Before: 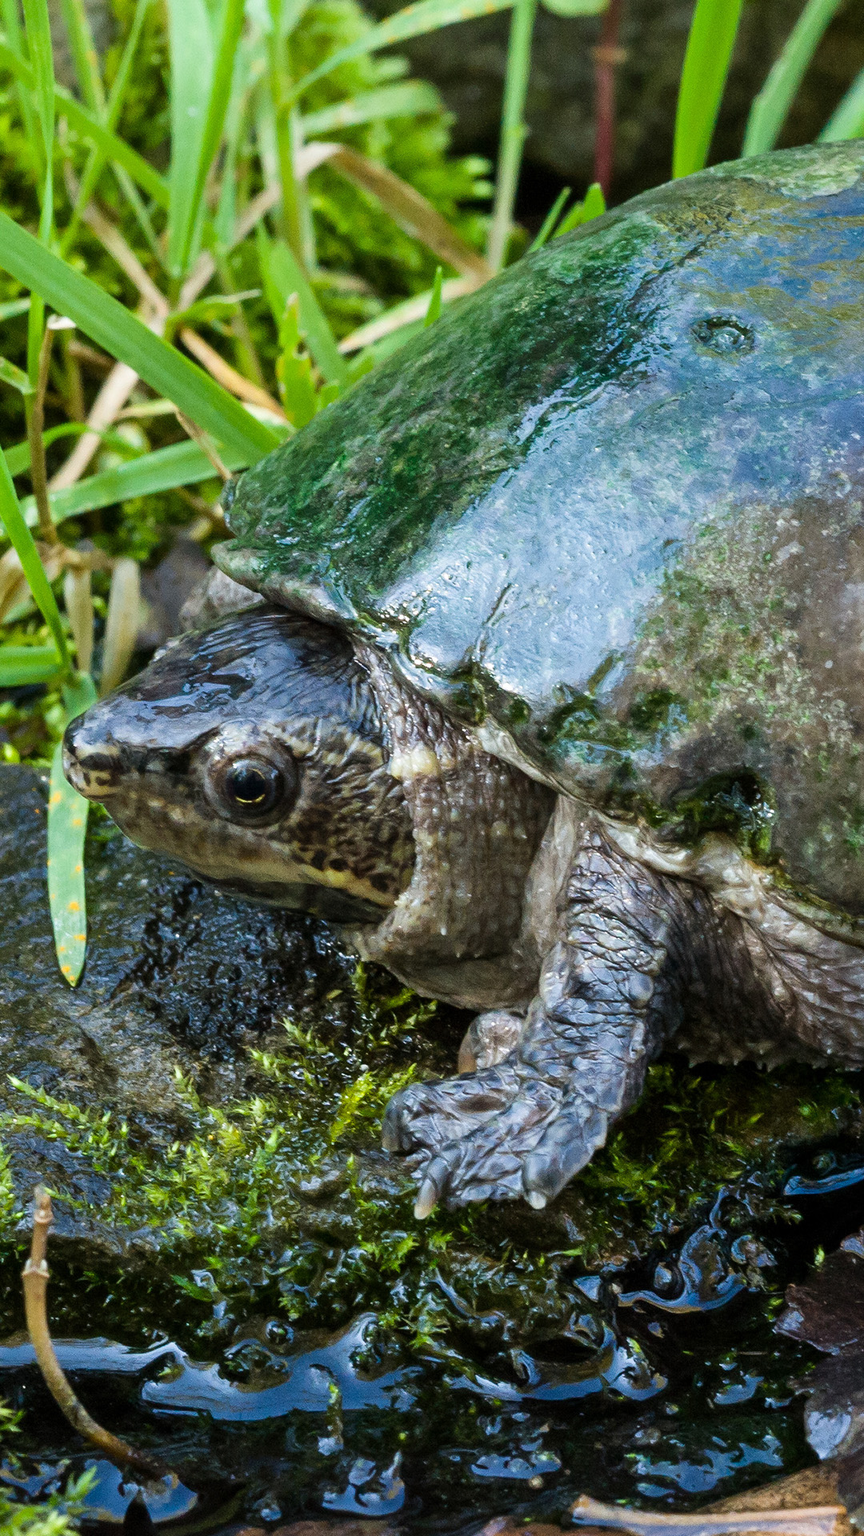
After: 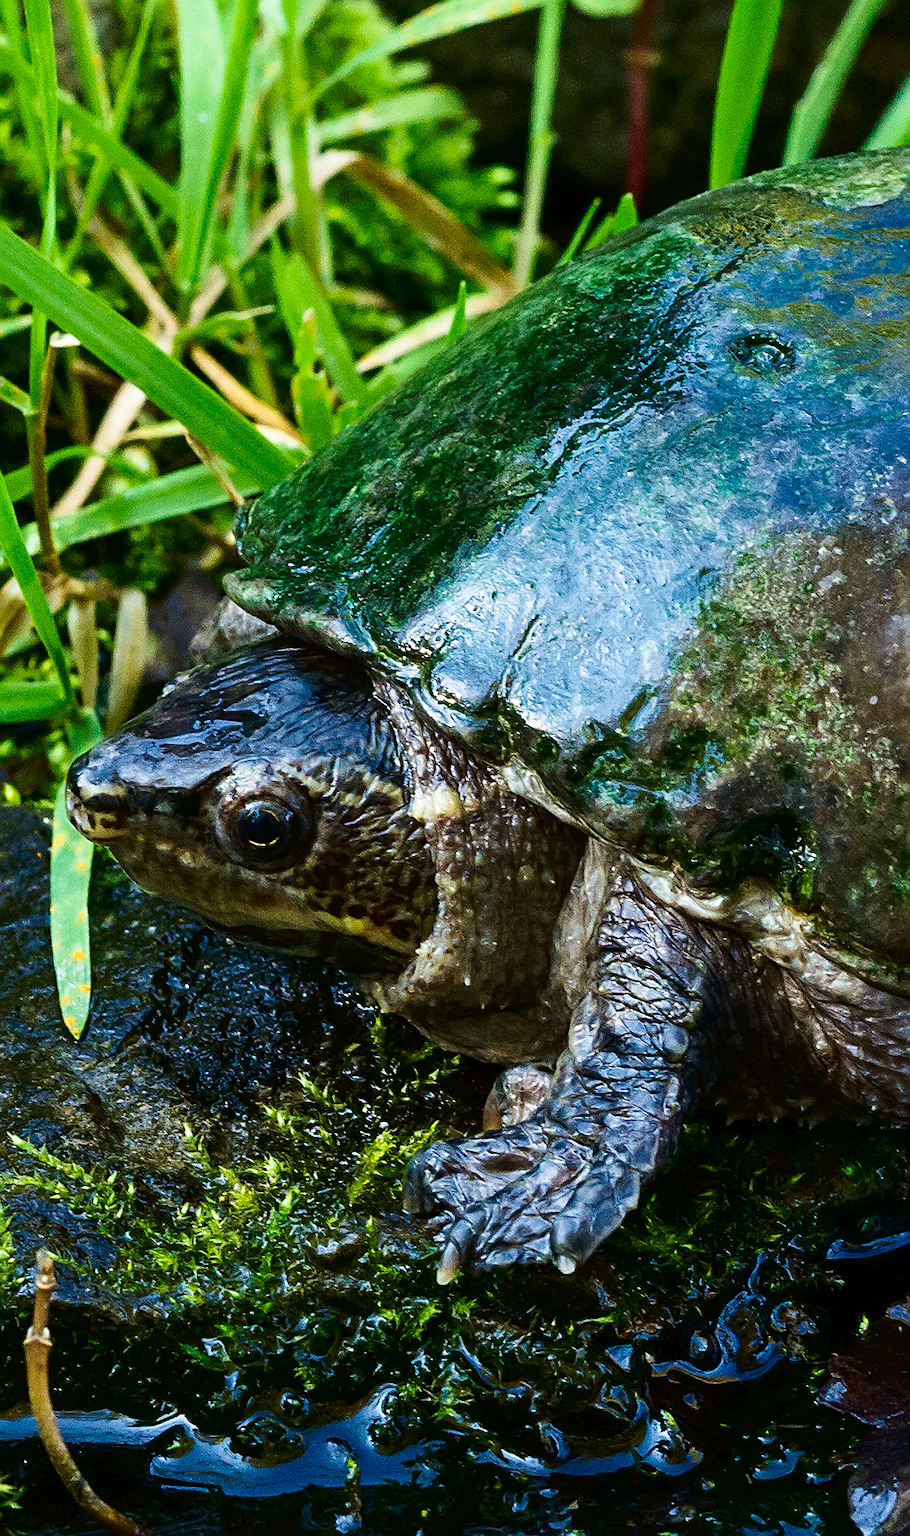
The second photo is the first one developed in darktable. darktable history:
tone curve: curves: ch0 [(0, 0) (0.003, 0.019) (0.011, 0.022) (0.025, 0.03) (0.044, 0.049) (0.069, 0.08) (0.1, 0.111) (0.136, 0.144) (0.177, 0.189) (0.224, 0.23) (0.277, 0.285) (0.335, 0.356) (0.399, 0.428) (0.468, 0.511) (0.543, 0.597) (0.623, 0.682) (0.709, 0.773) (0.801, 0.865) (0.898, 0.945) (1, 1)], preserve colors none
crop and rotate: top 0%, bottom 5.097%
velvia: on, module defaults
sharpen: on, module defaults
contrast brightness saturation: contrast 0.13, brightness -0.24, saturation 0.14
